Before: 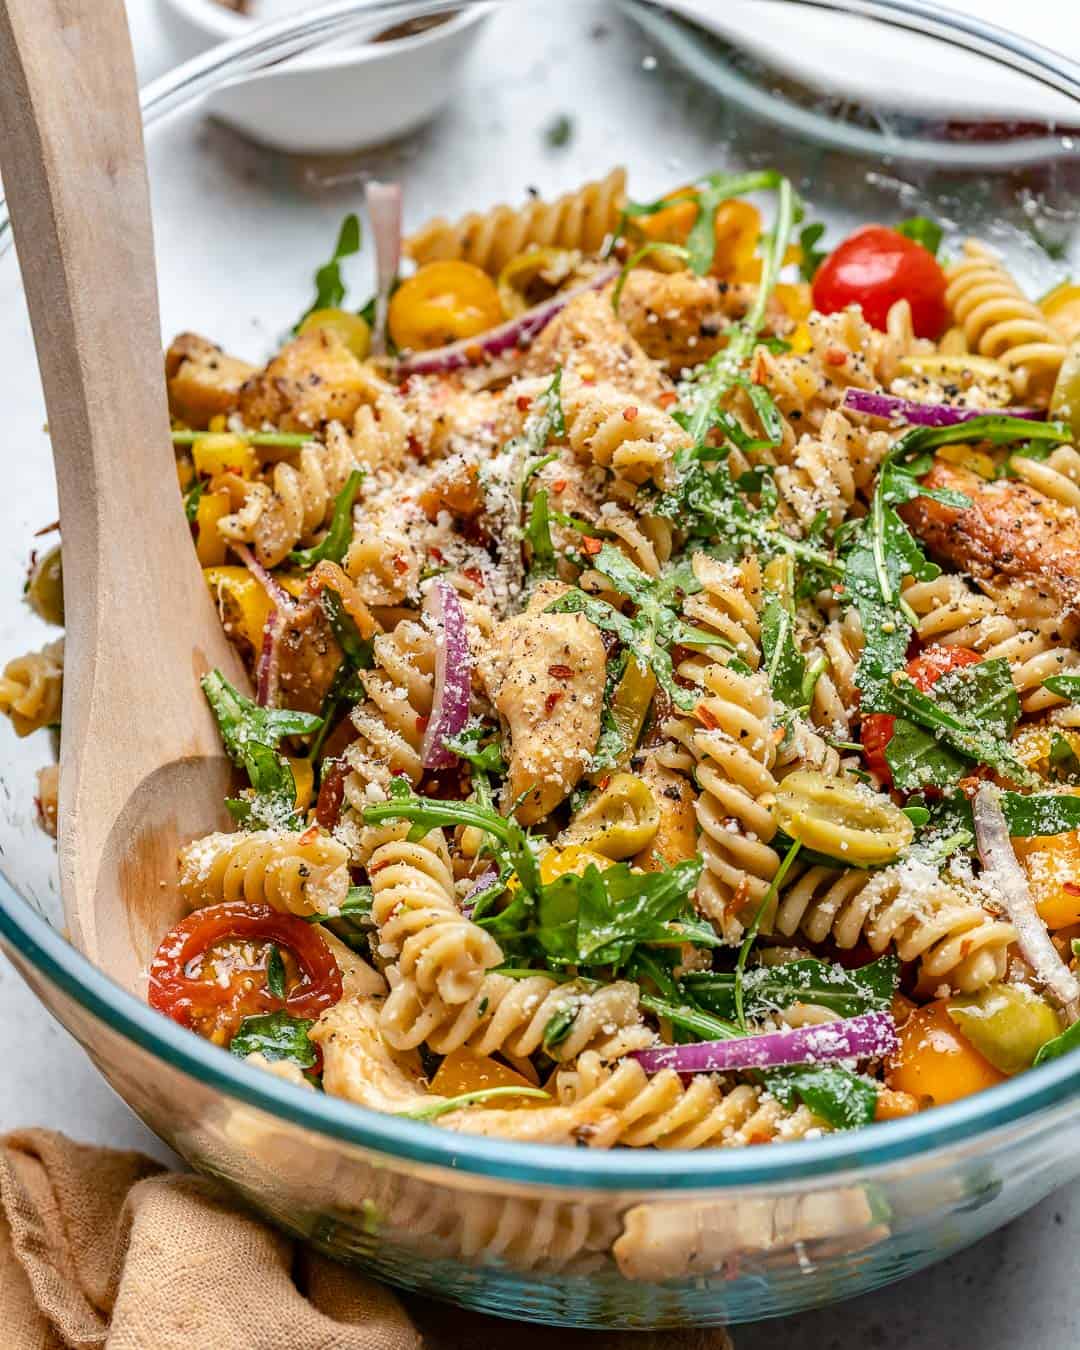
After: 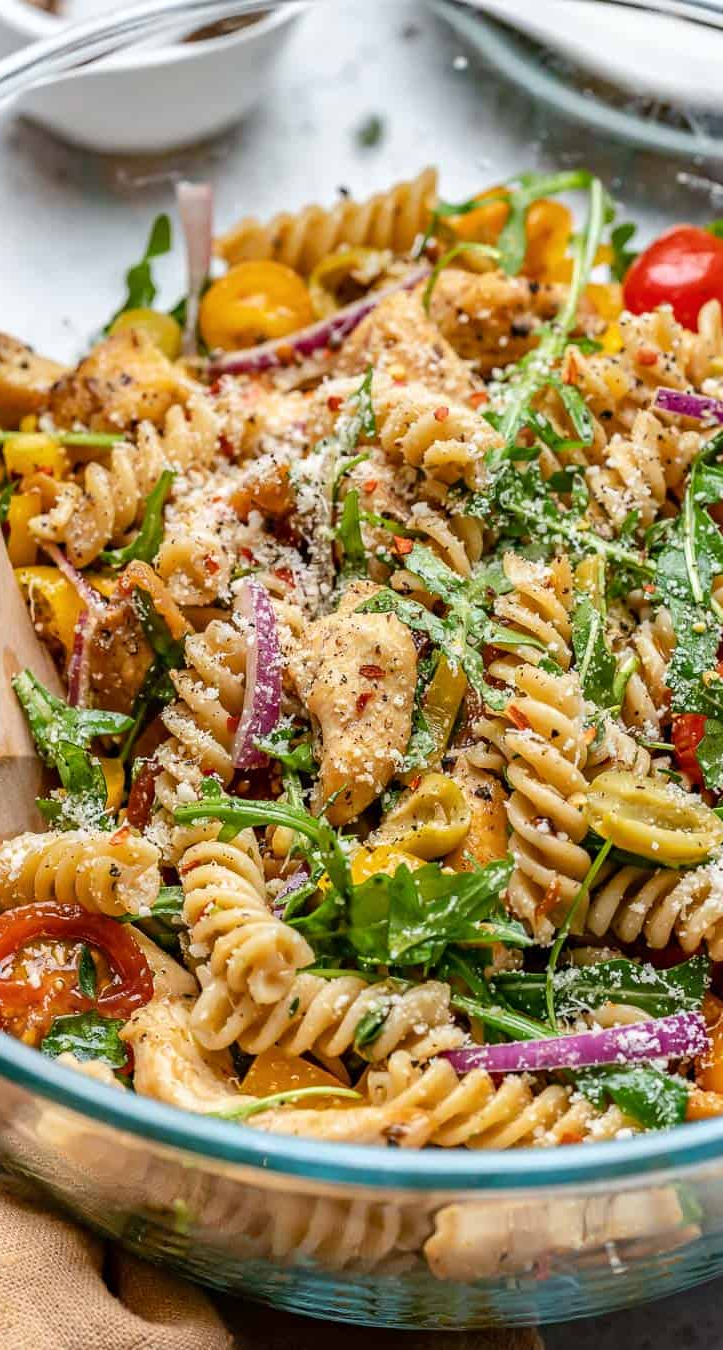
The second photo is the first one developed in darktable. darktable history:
color calibration: illuminant same as pipeline (D50), adaptation none (bypass), x 0.333, y 0.334, temperature 5009.02 K
crop and rotate: left 17.577%, right 15.392%
